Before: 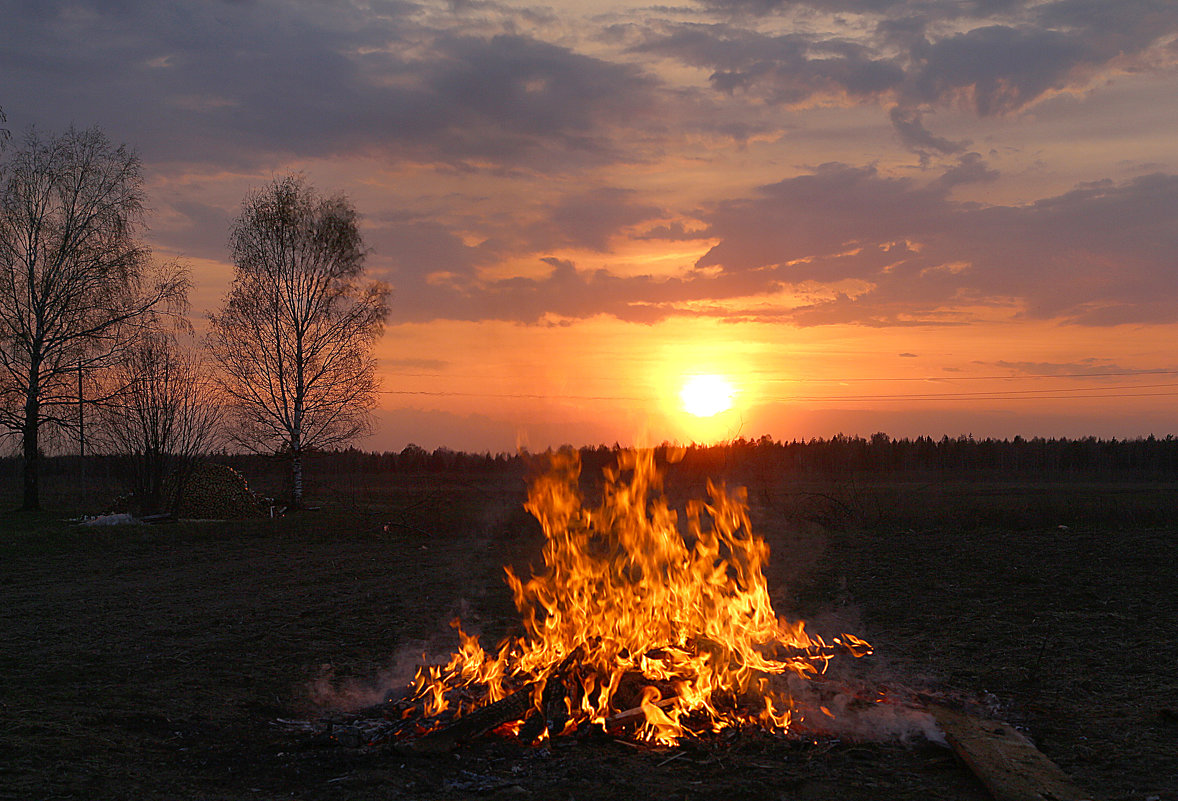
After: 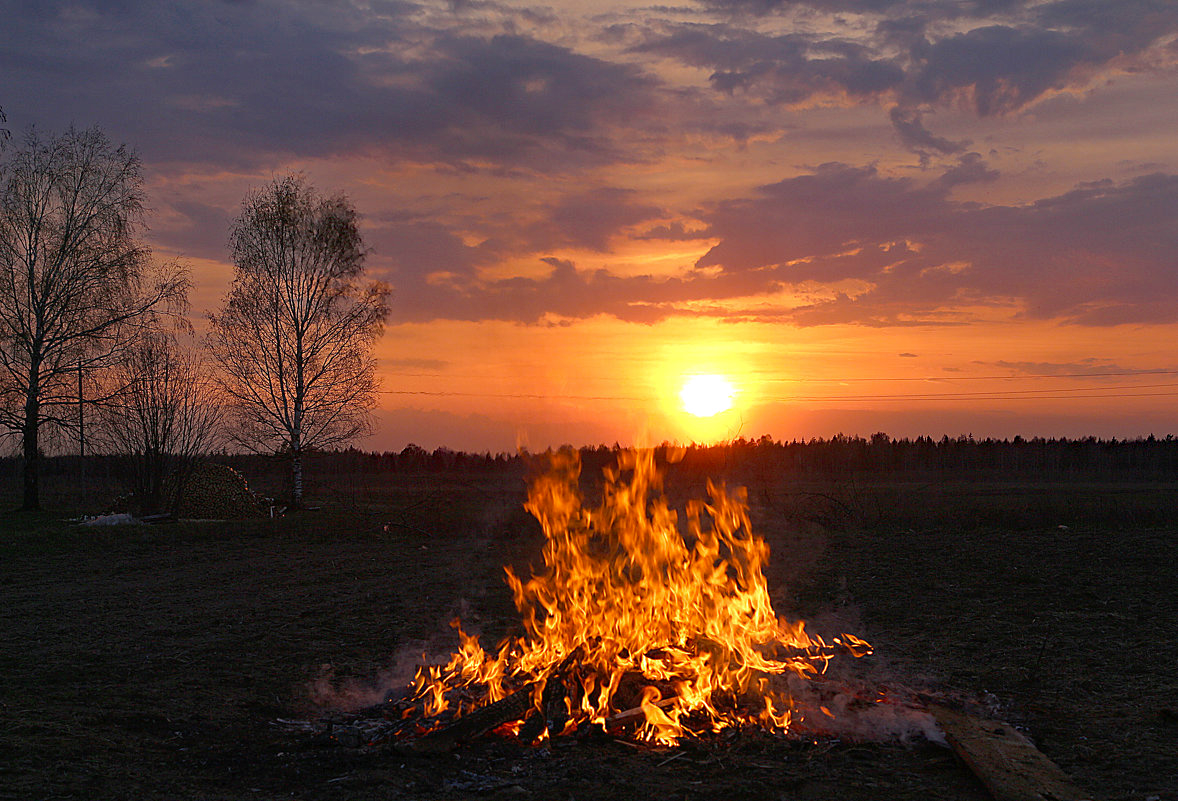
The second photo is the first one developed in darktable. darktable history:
haze removal: strength 0.3, distance 0.247, compatibility mode true, adaptive false
